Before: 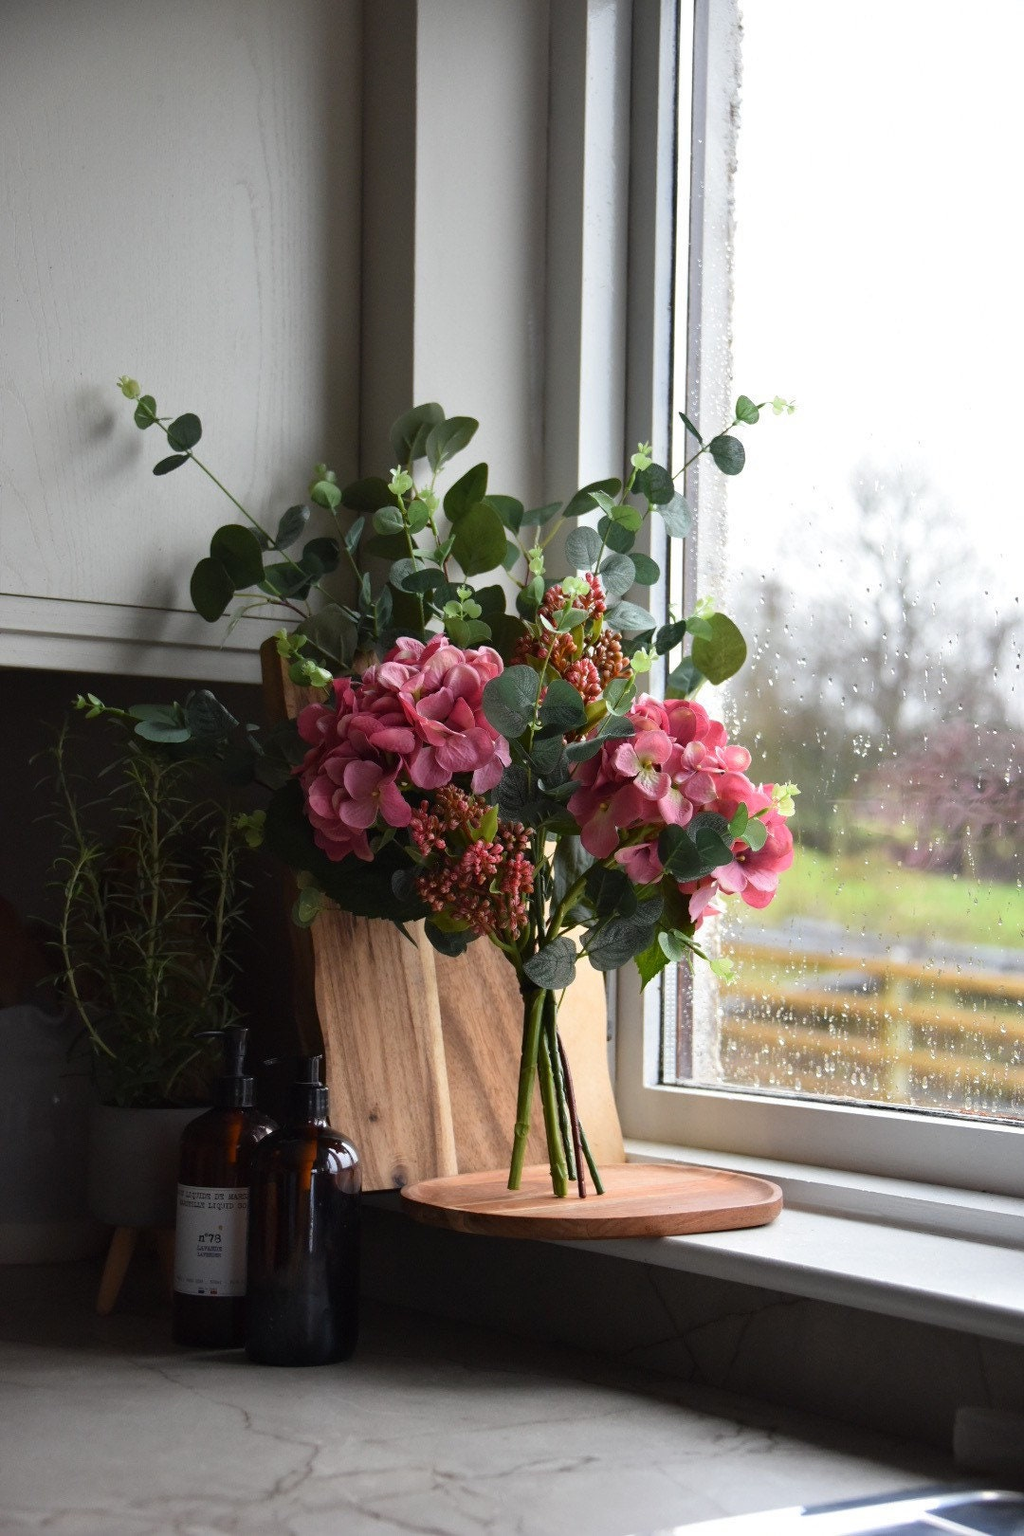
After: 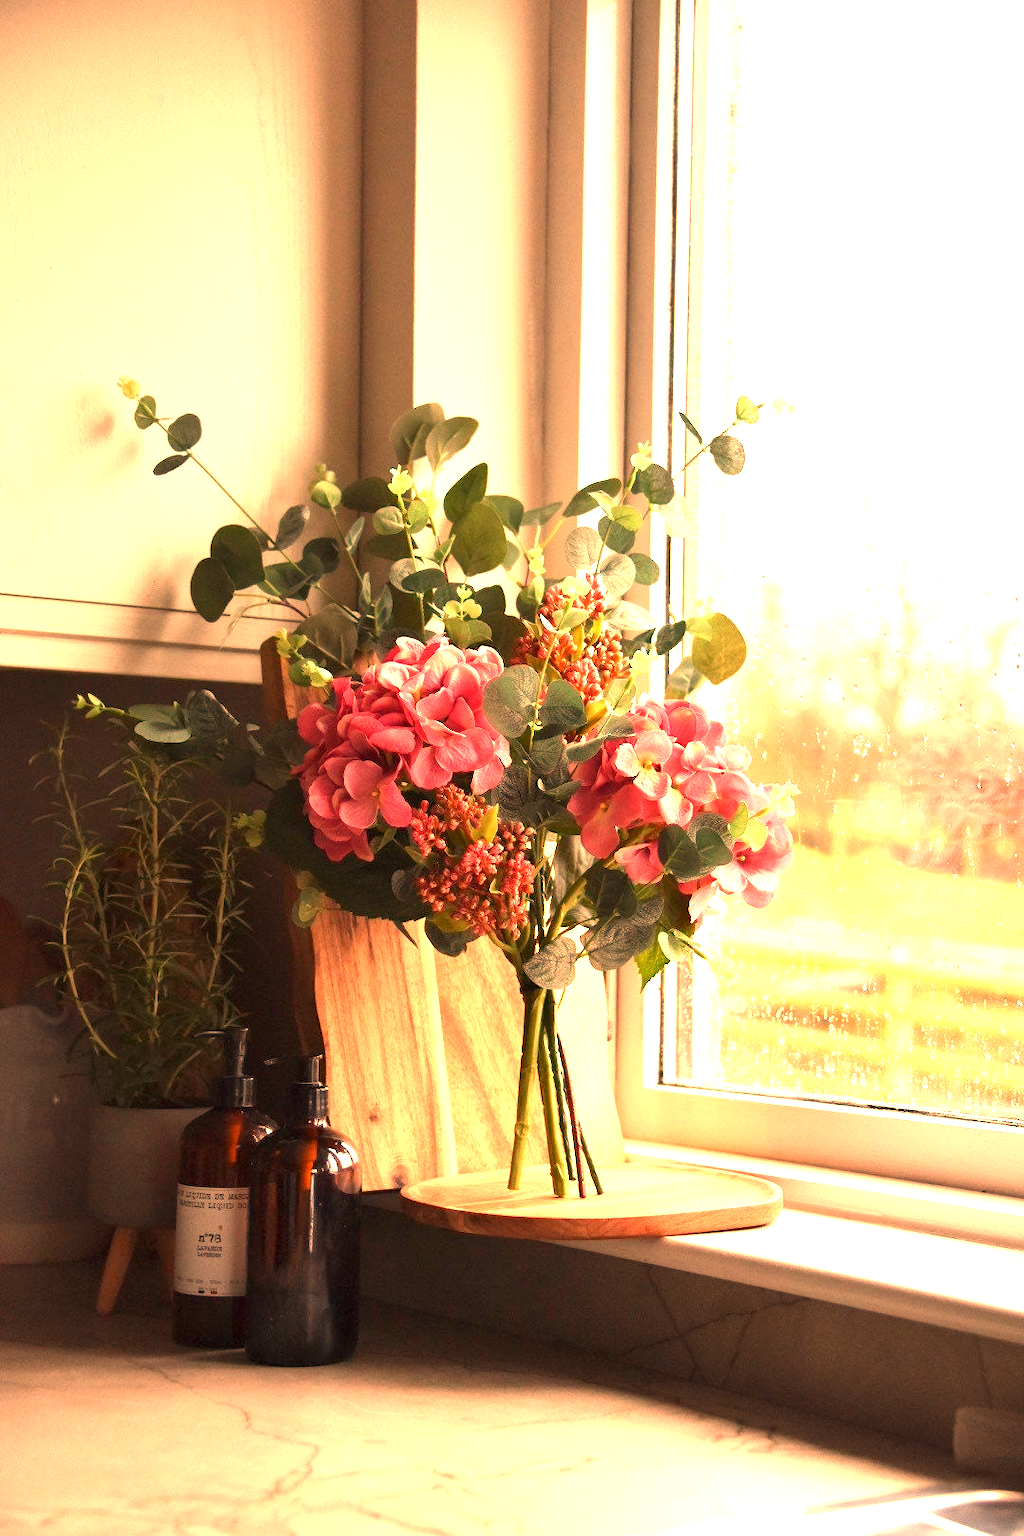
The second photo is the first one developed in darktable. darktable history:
exposure: black level correction 0.001, exposure 1.646 EV, compensate exposure bias true, compensate highlight preservation false
white balance: red 1.467, blue 0.684
